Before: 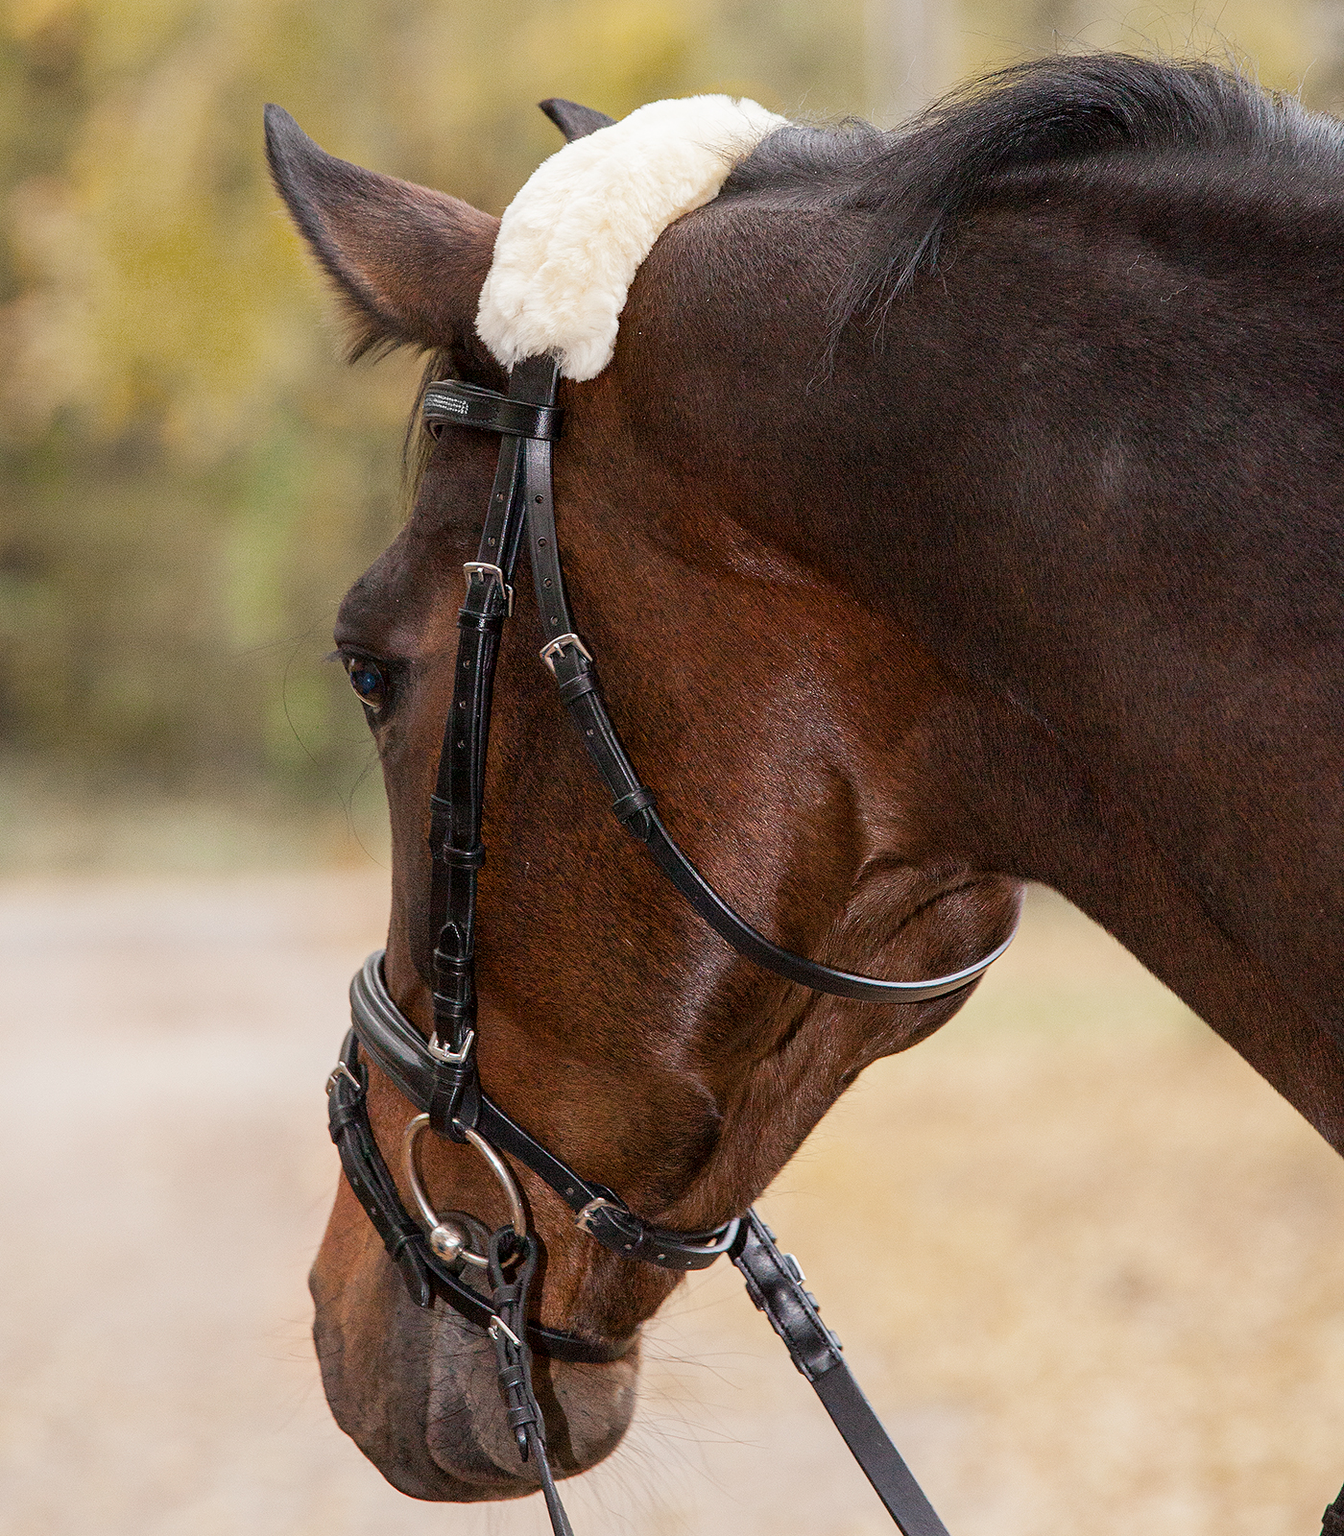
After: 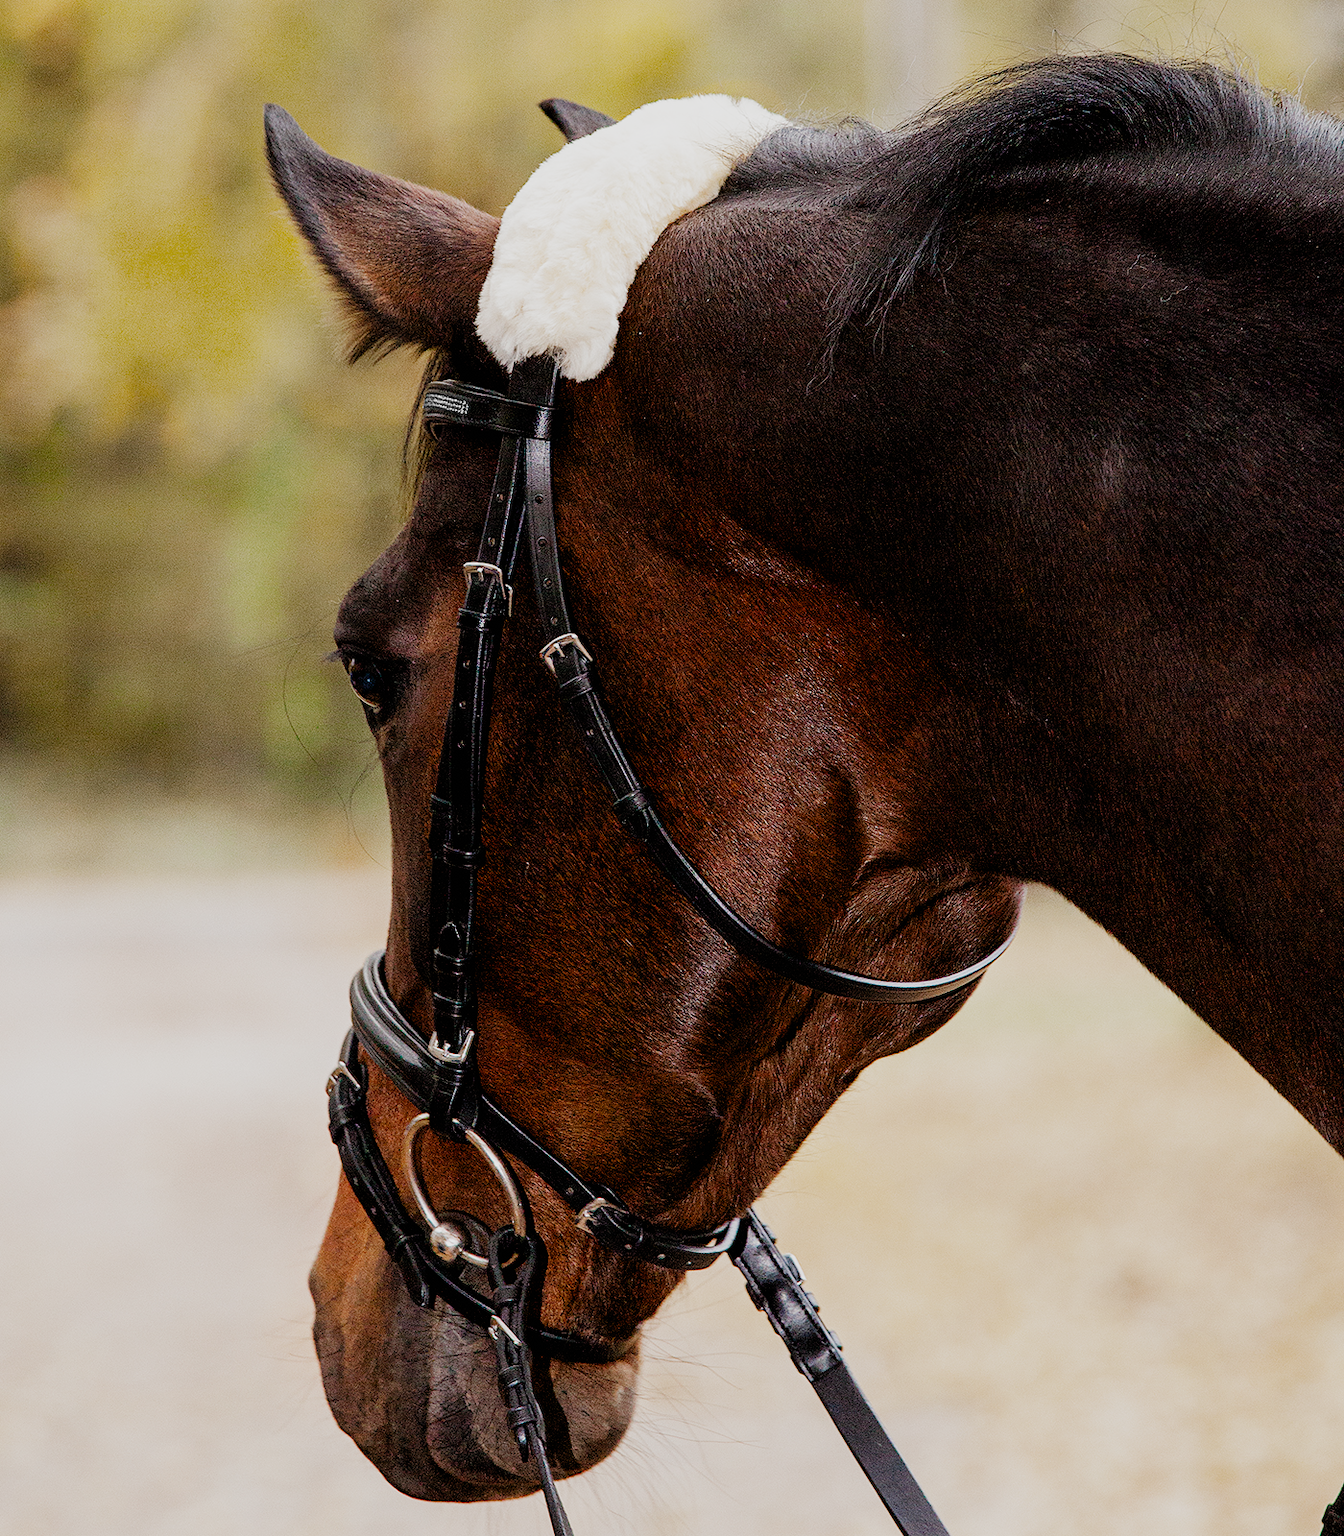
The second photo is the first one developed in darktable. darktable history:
filmic rgb: black relative exposure -5.11 EV, white relative exposure 3.98 EV, threshold 3.05 EV, hardness 2.9, contrast 1.297, add noise in highlights 0.001, preserve chrominance no, color science v3 (2019), use custom middle-gray values true, contrast in highlights soft, enable highlight reconstruction true
